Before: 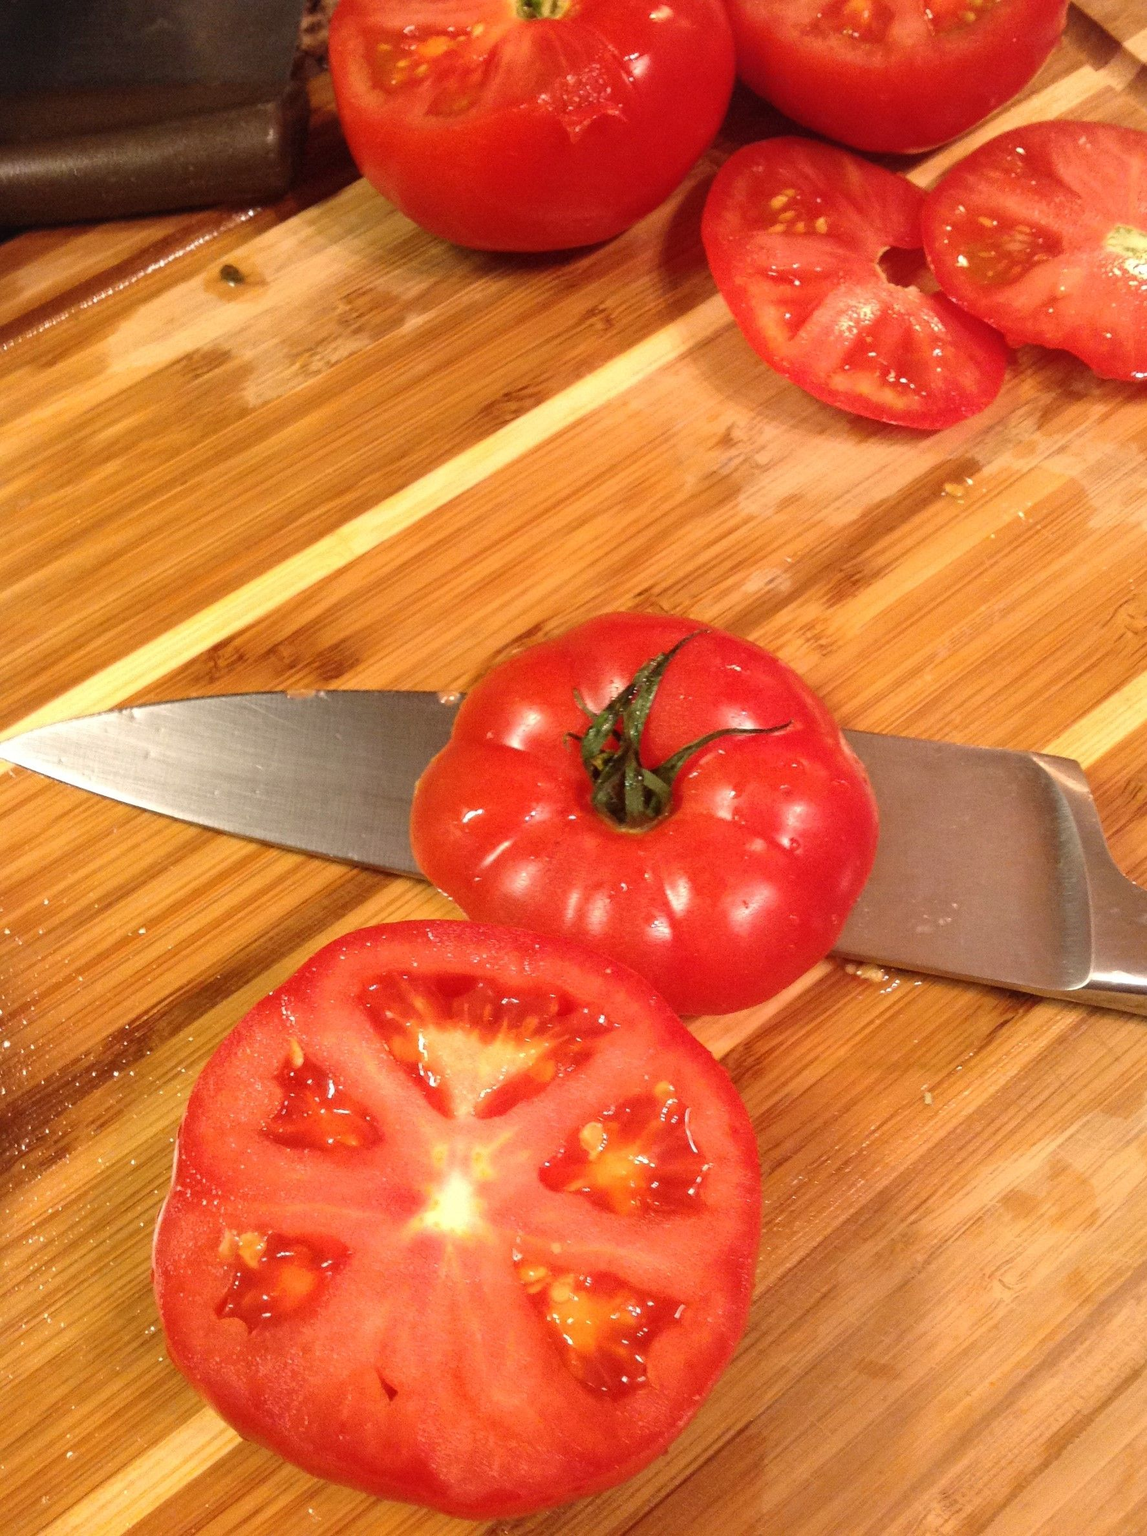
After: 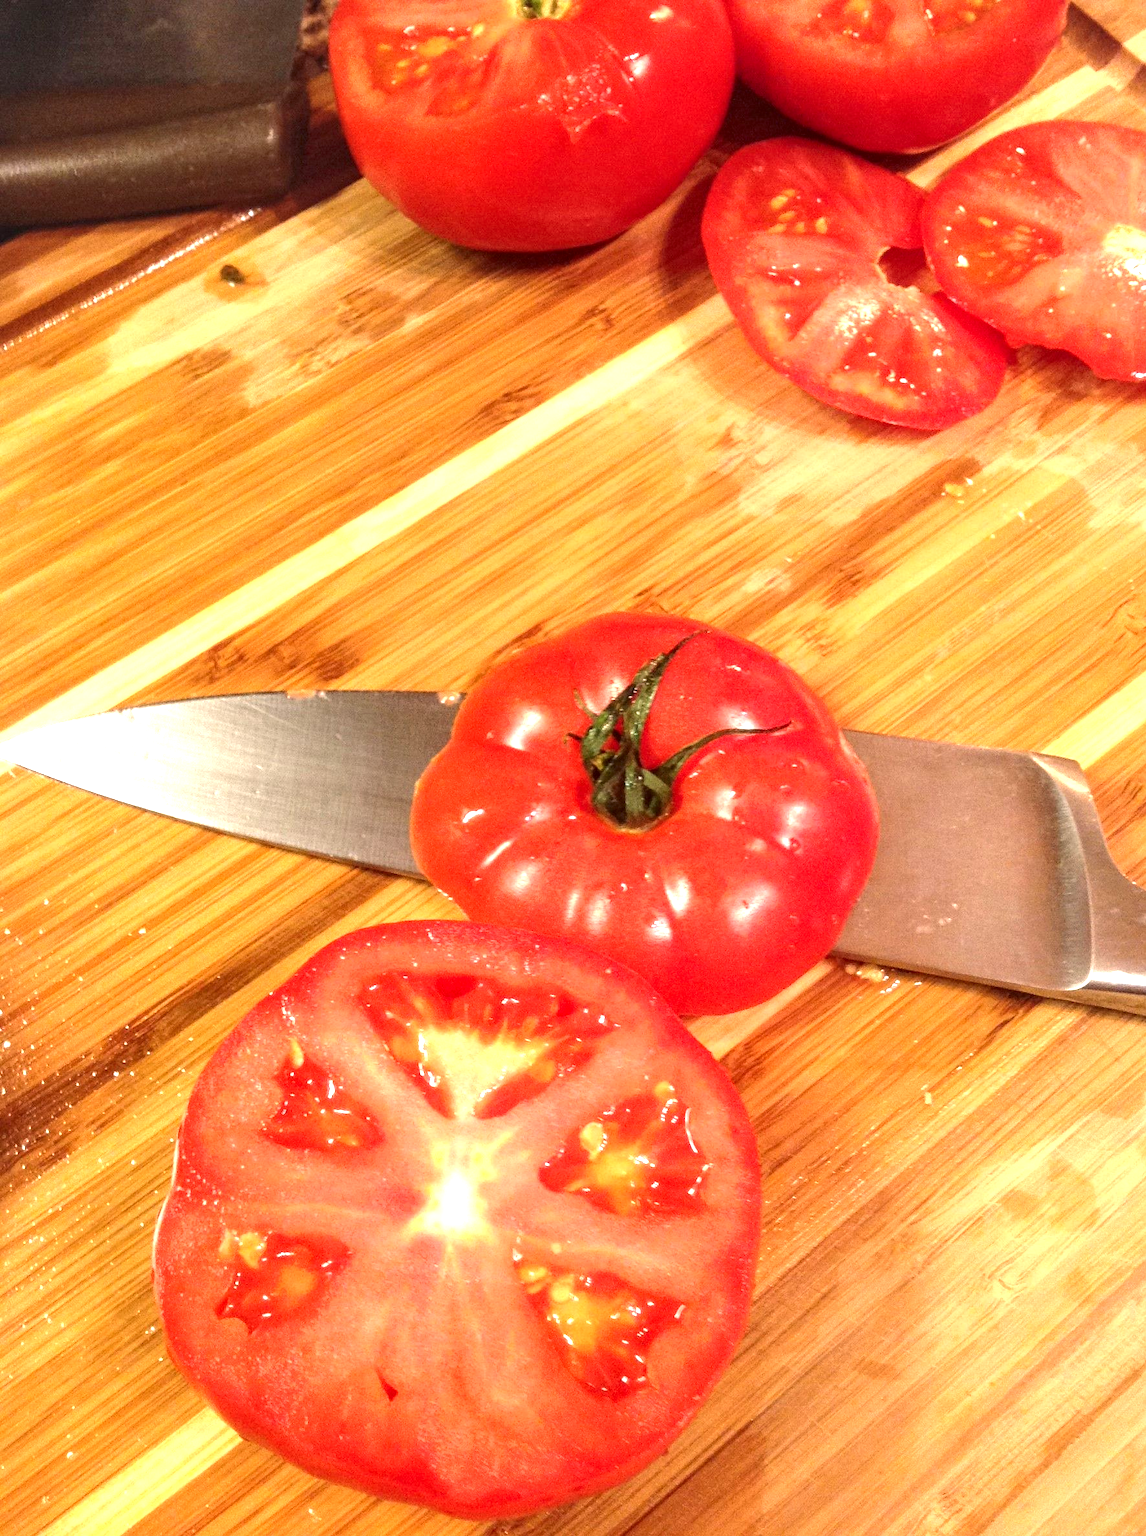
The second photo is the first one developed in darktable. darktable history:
exposure: black level correction 0, exposure 1.101 EV, compensate highlight preservation false
base curve: curves: ch0 [(0, 0) (0.989, 0.992)], preserve colors none
tone equalizer: -8 EV 0.234 EV, -7 EV 0.446 EV, -6 EV 0.387 EV, -5 EV 0.214 EV, -3 EV -0.245 EV, -2 EV -0.445 EV, -1 EV -0.414 EV, +0 EV -0.261 EV
local contrast: on, module defaults
